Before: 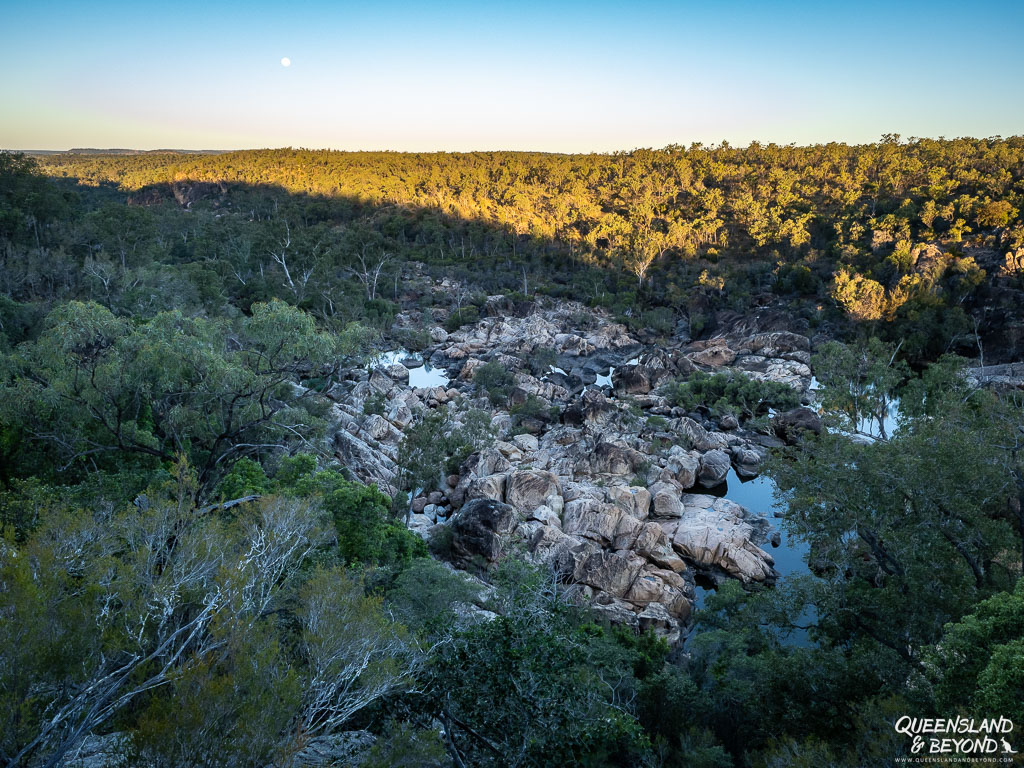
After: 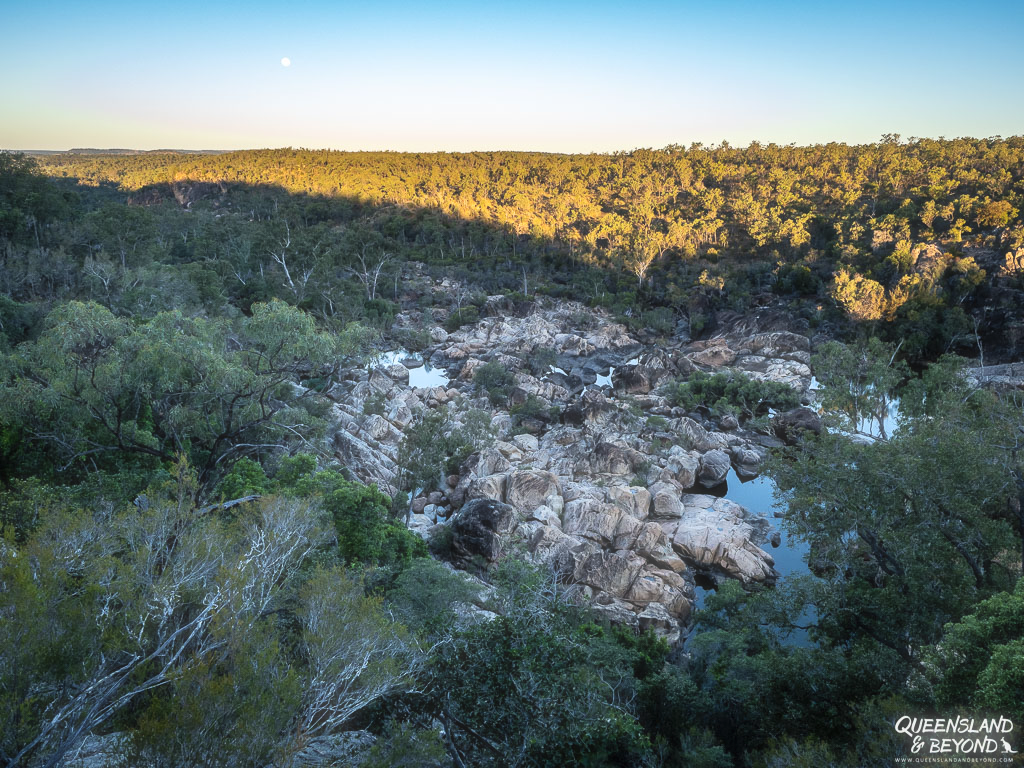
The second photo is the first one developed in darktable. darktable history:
contrast brightness saturation: contrast 0.05, brightness 0.06, saturation 0.01
haze removal: strength -0.1, adaptive false
